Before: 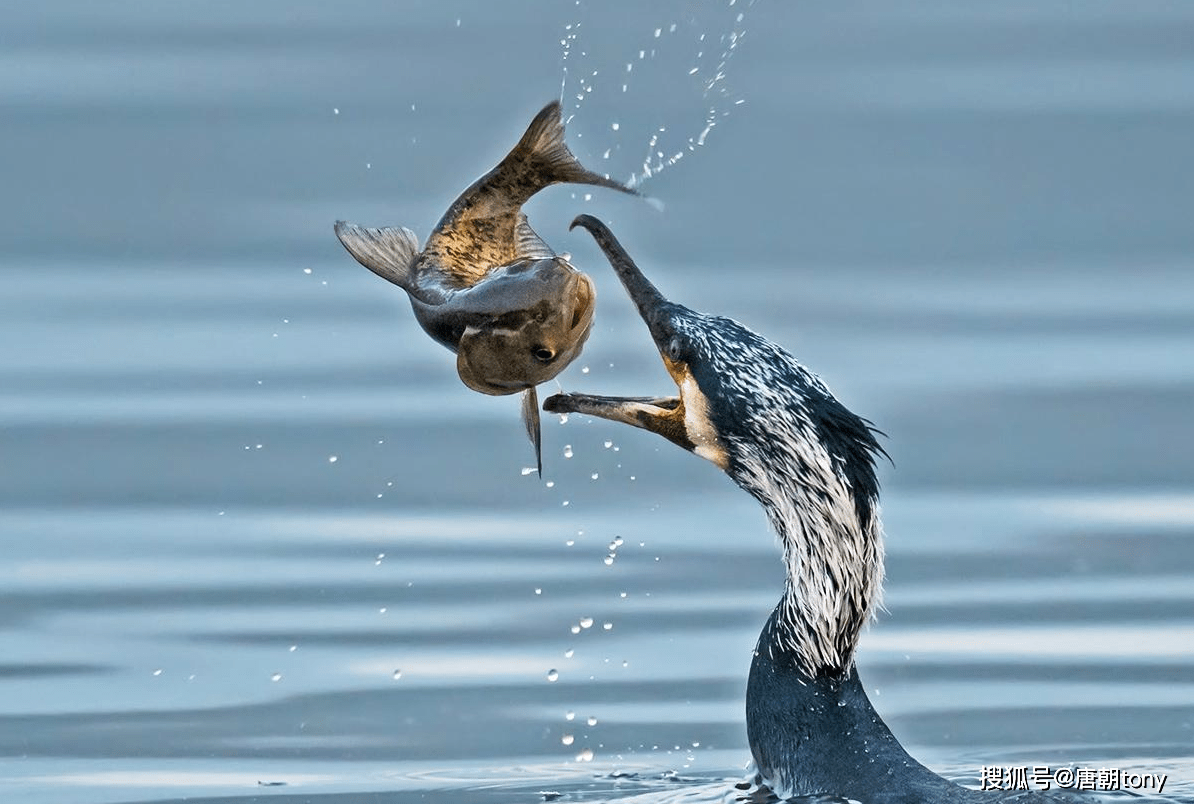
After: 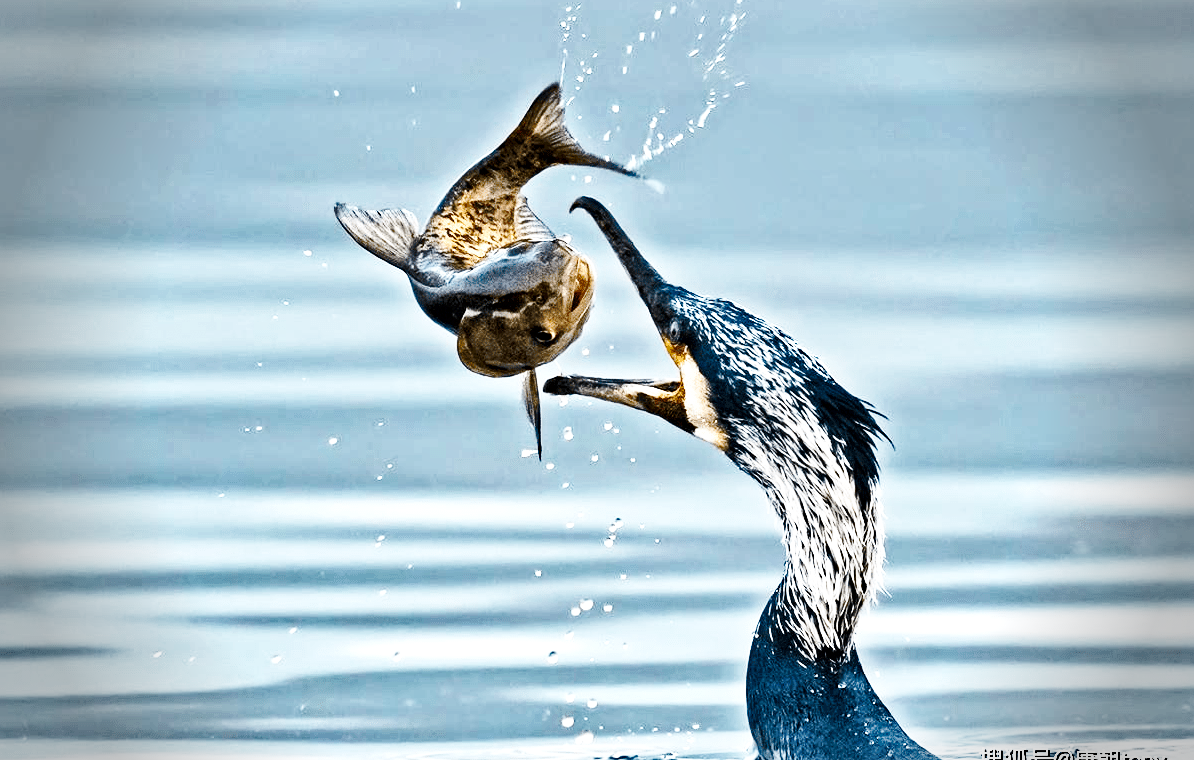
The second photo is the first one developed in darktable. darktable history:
tone curve: curves: ch0 [(0, 0) (0.004, 0.001) (0.133, 0.151) (0.325, 0.399) (0.475, 0.579) (0.832, 0.902) (1, 1)], preserve colors none
crop and rotate: top 2.343%, bottom 3.065%
local contrast: mode bilateral grid, contrast 30, coarseness 26, midtone range 0.2
base curve: curves: ch0 [(0, 0) (0.028, 0.03) (0.121, 0.232) (0.46, 0.748) (0.859, 0.968) (1, 1)], preserve colors none
vignetting: fall-off start 76.78%, fall-off radius 27.01%, brightness -0.467, saturation -0.306, width/height ratio 0.976
haze removal: strength 0.28, distance 0.25, compatibility mode true, adaptive false
shadows and highlights: shadows 60.93, soften with gaussian
tone equalizer: -8 EV -0.399 EV, -7 EV -0.406 EV, -6 EV -0.348 EV, -5 EV -0.222 EV, -3 EV 0.203 EV, -2 EV 0.346 EV, -1 EV 0.394 EV, +0 EV 0.394 EV, edges refinement/feathering 500, mask exposure compensation -1.57 EV, preserve details no
